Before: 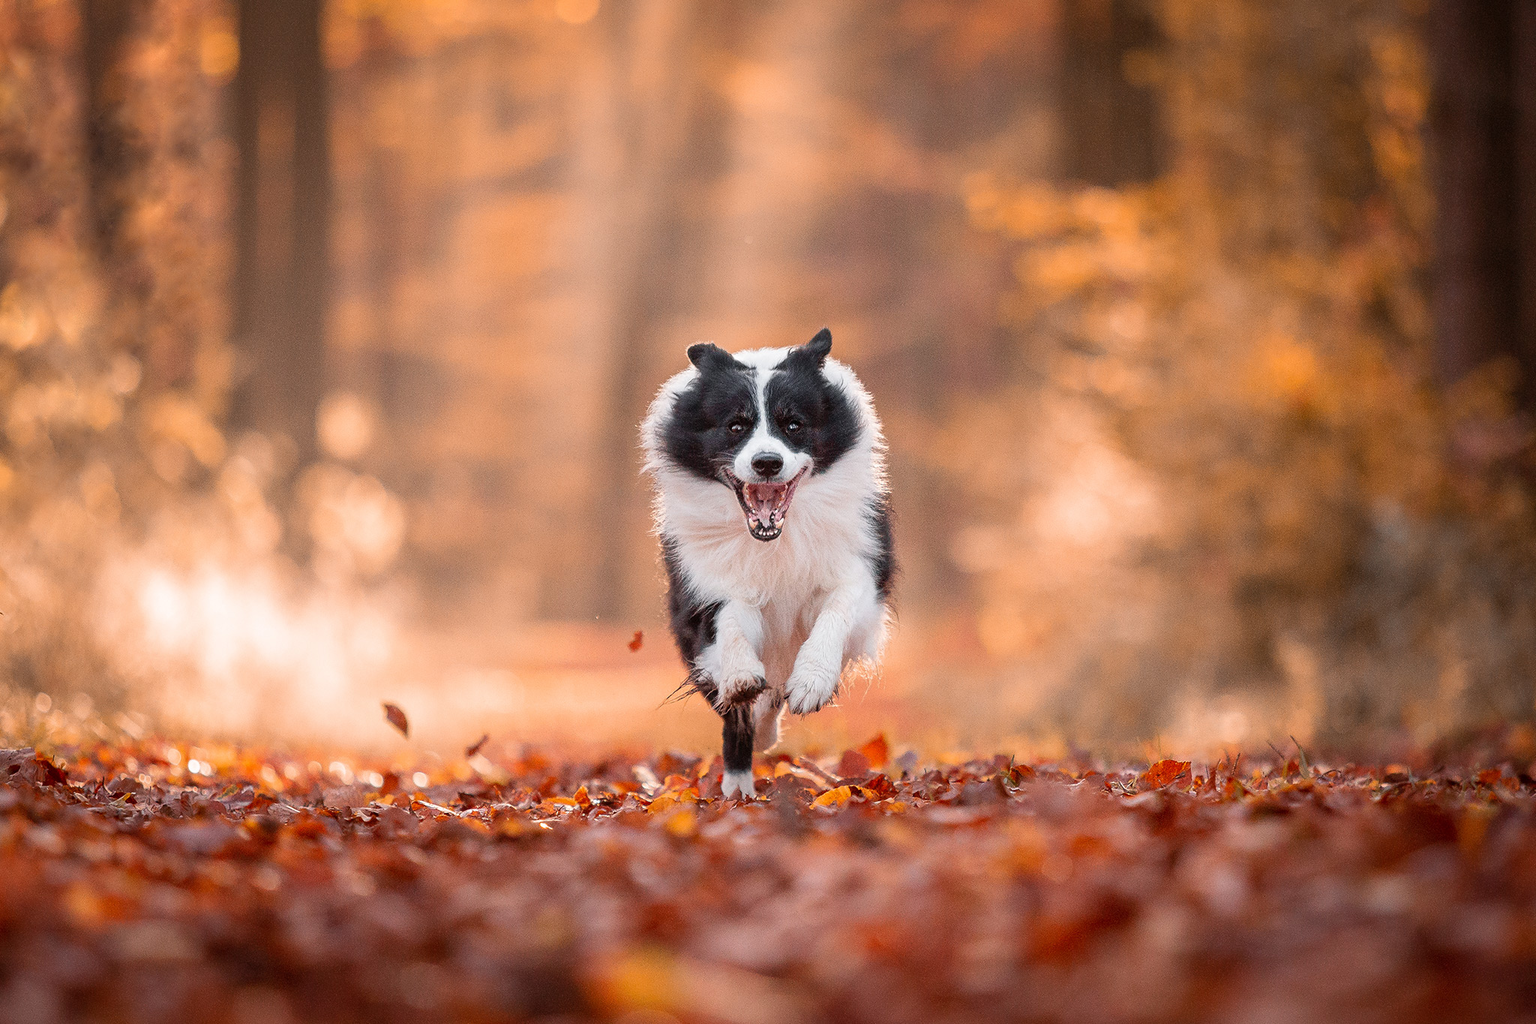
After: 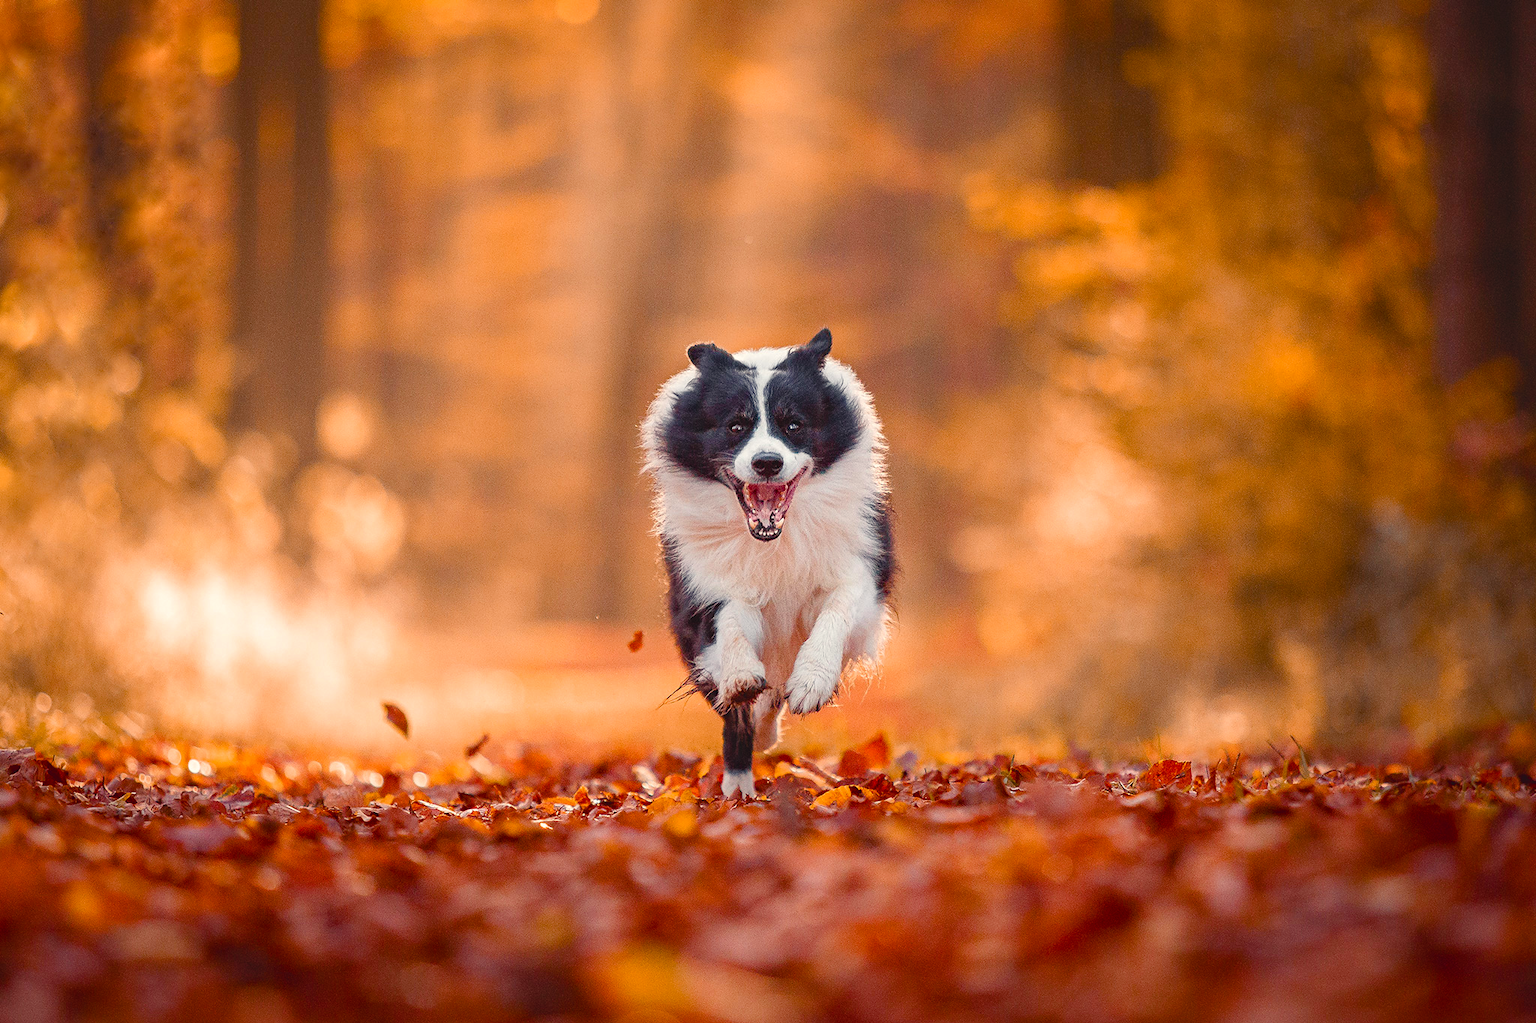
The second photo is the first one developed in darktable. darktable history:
color balance rgb: shadows lift › chroma 3%, shadows lift › hue 280.8°, power › hue 330°, highlights gain › chroma 3%, highlights gain › hue 75.6°, global offset › luminance 0.7%, perceptual saturation grading › global saturation 20%, perceptual saturation grading › highlights -25%, perceptual saturation grading › shadows 50%, global vibrance 20.33%
haze removal: strength 0.29, distance 0.25, compatibility mode true, adaptive false
